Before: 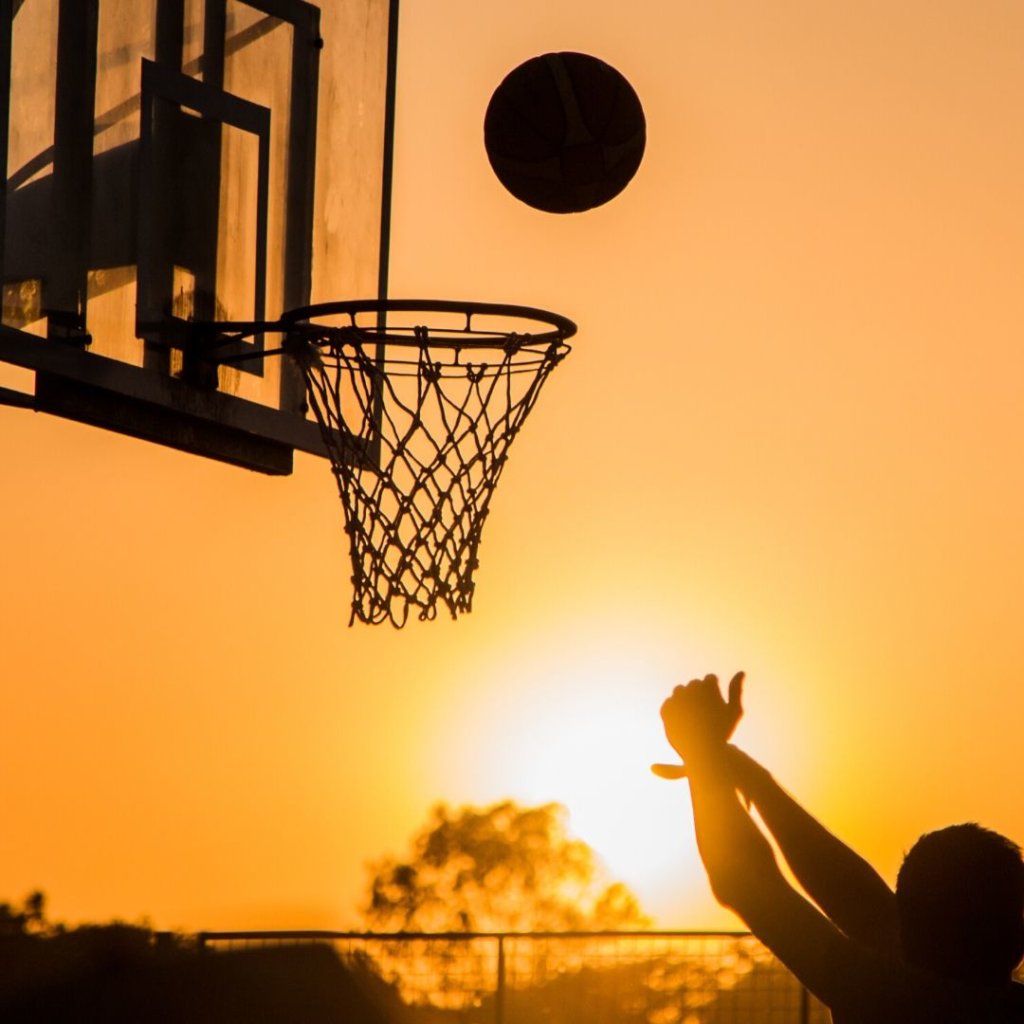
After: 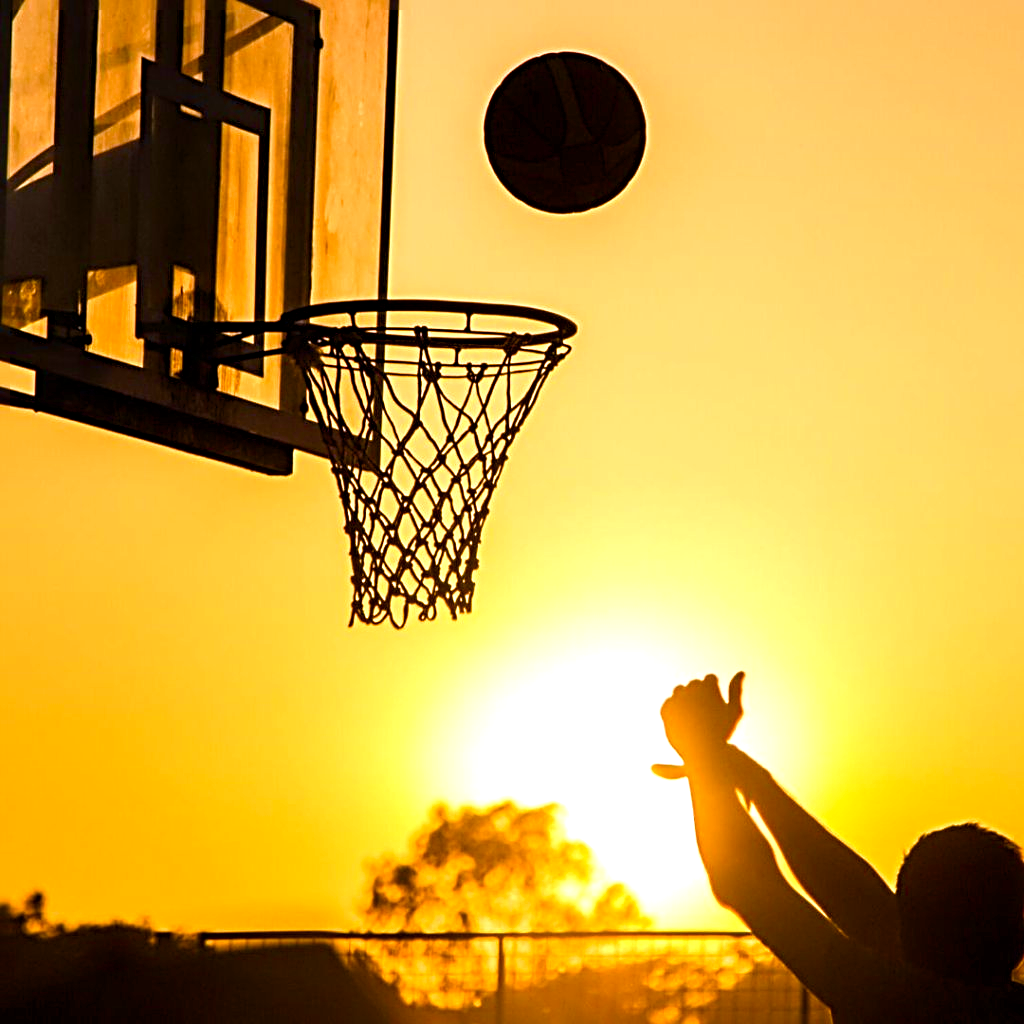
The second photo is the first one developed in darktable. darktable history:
color balance rgb: linear chroma grading › shadows -2.2%, linear chroma grading › highlights -15%, linear chroma grading › global chroma -10%, linear chroma grading › mid-tones -10%, perceptual saturation grading › global saturation 45%, perceptual saturation grading › highlights -50%, perceptual saturation grading › shadows 30%, perceptual brilliance grading › global brilliance 18%, global vibrance 45%
sharpen: radius 4
